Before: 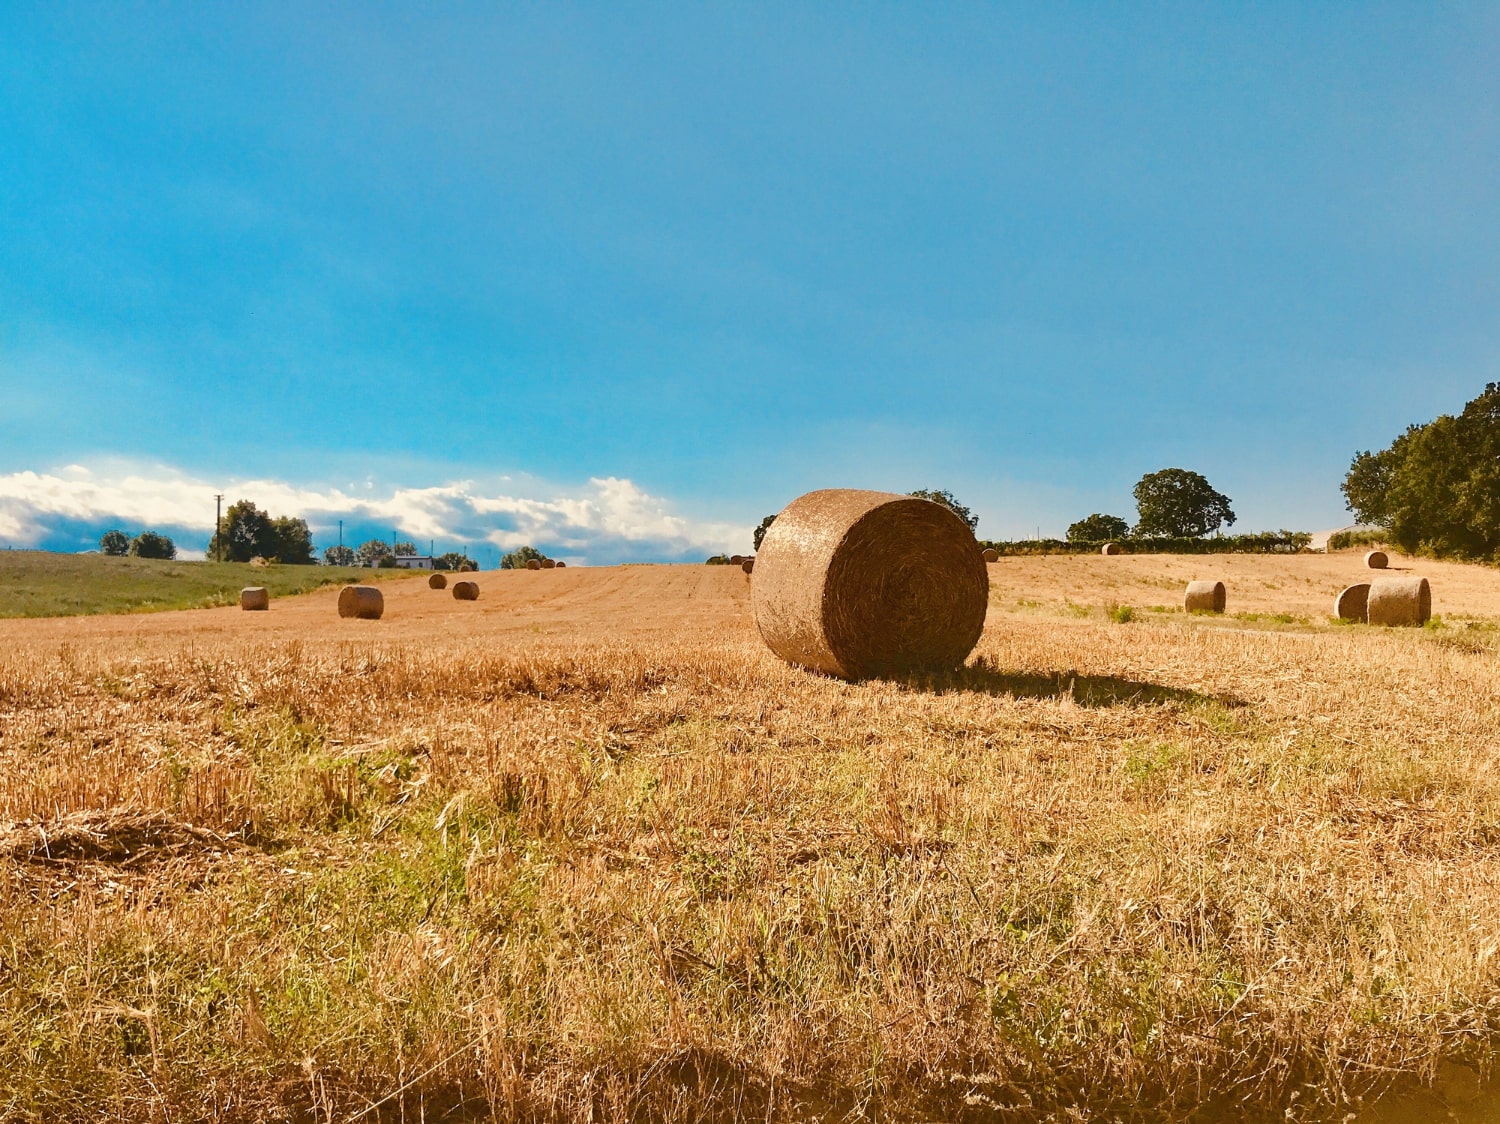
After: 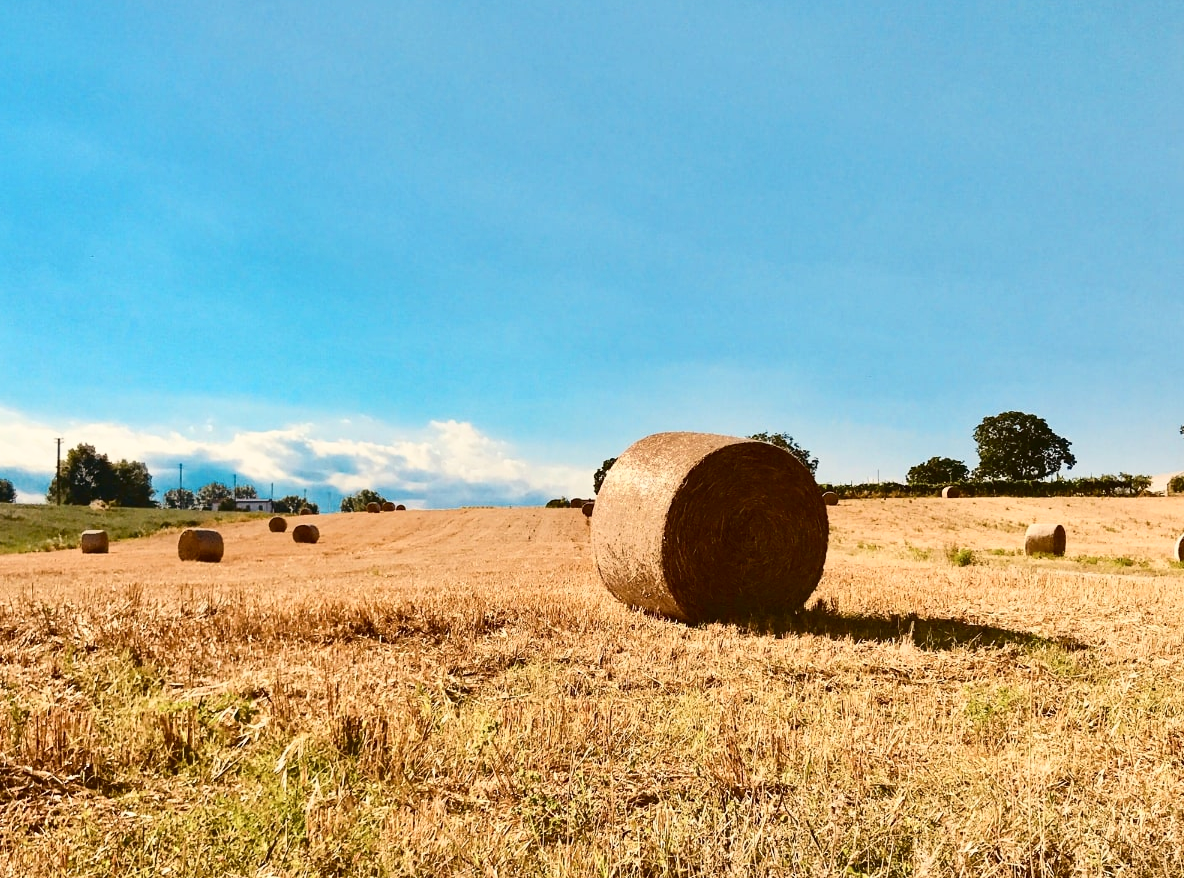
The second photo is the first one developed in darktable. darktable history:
crop and rotate: left 10.721%, top 5.084%, right 10.304%, bottom 16.759%
contrast brightness saturation: contrast 0.283
